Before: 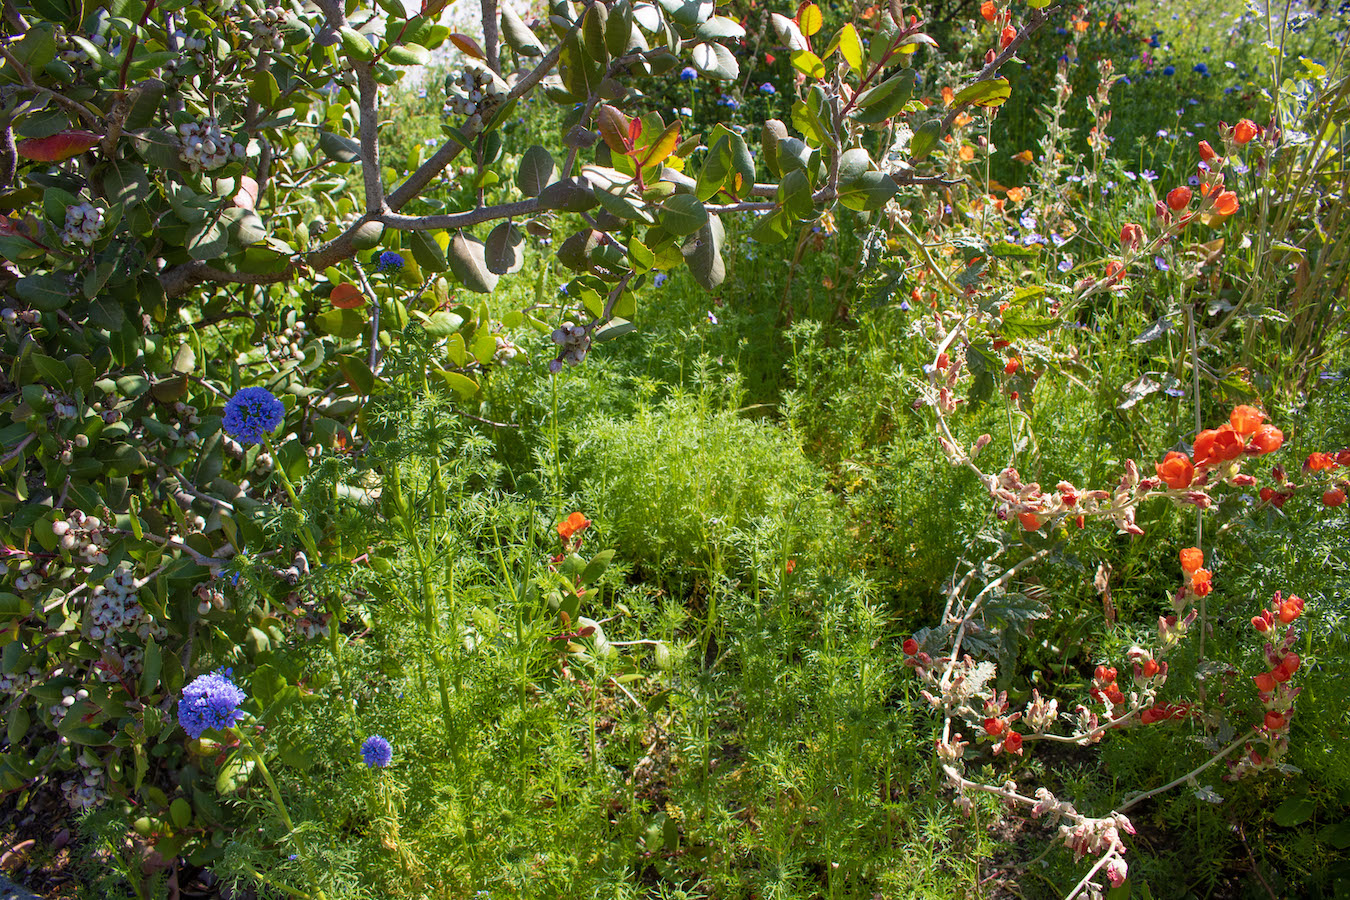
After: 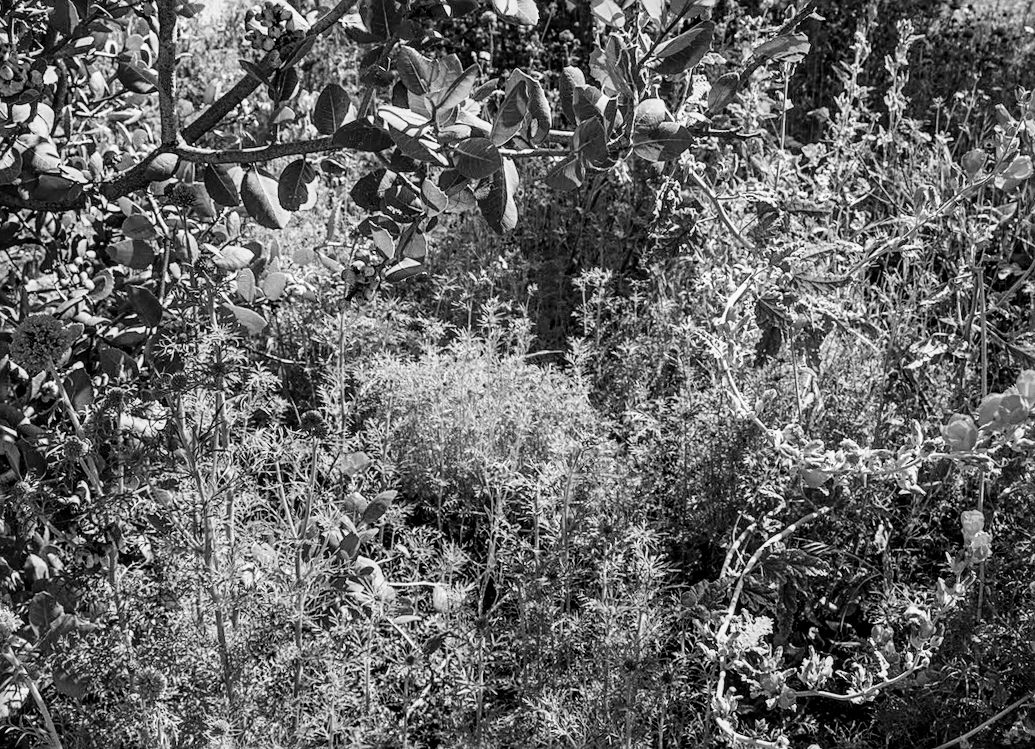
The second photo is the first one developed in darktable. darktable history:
crop: left 16.768%, top 8.653%, right 8.362%, bottom 12.485%
sharpen: on, module defaults
local contrast: on, module defaults
rotate and perspective: rotation 2.17°, automatic cropping off
filmic rgb: black relative exposure -4 EV, white relative exposure 3 EV, hardness 3.02, contrast 1.5
rgb curve: curves: ch0 [(0, 0) (0.093, 0.159) (0.241, 0.265) (0.414, 0.42) (1, 1)], compensate middle gray true, preserve colors basic power
monochrome: on, module defaults
